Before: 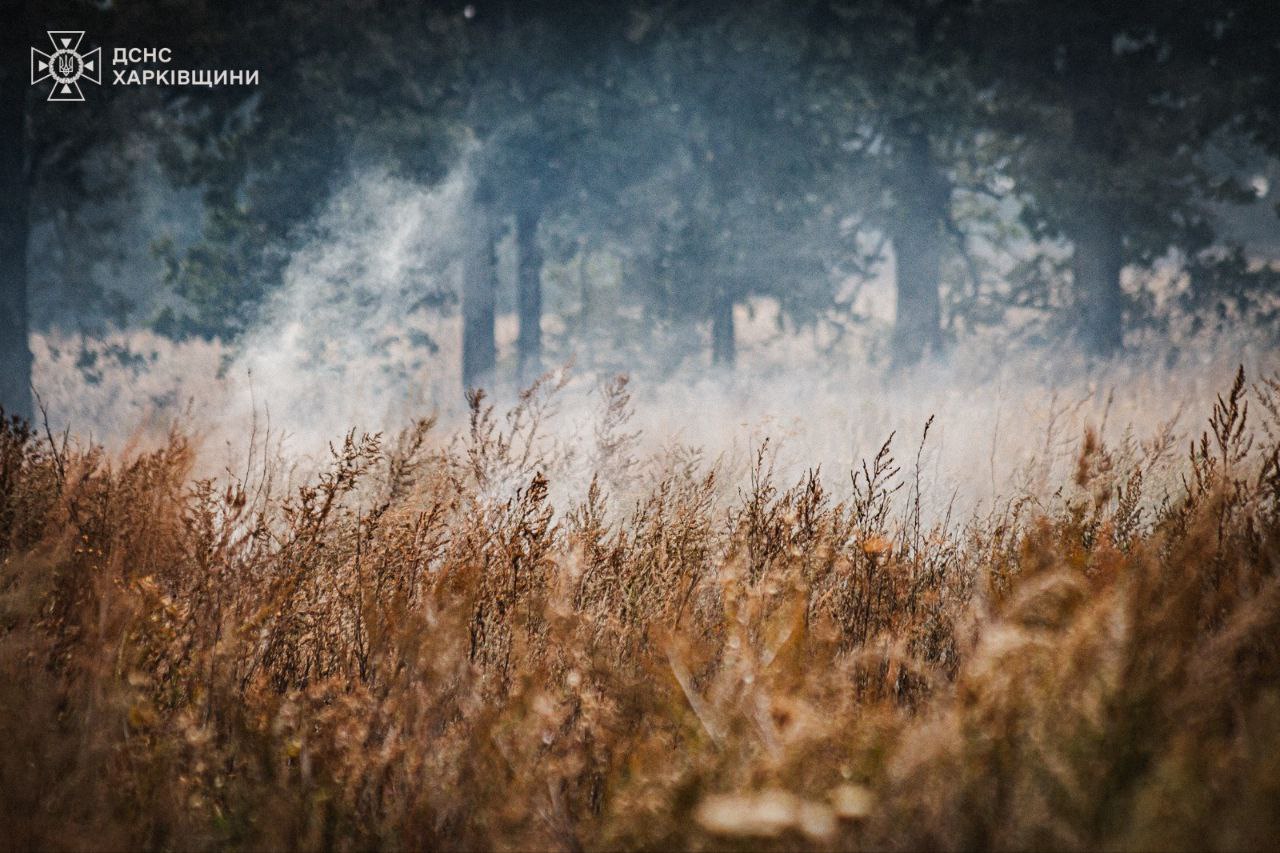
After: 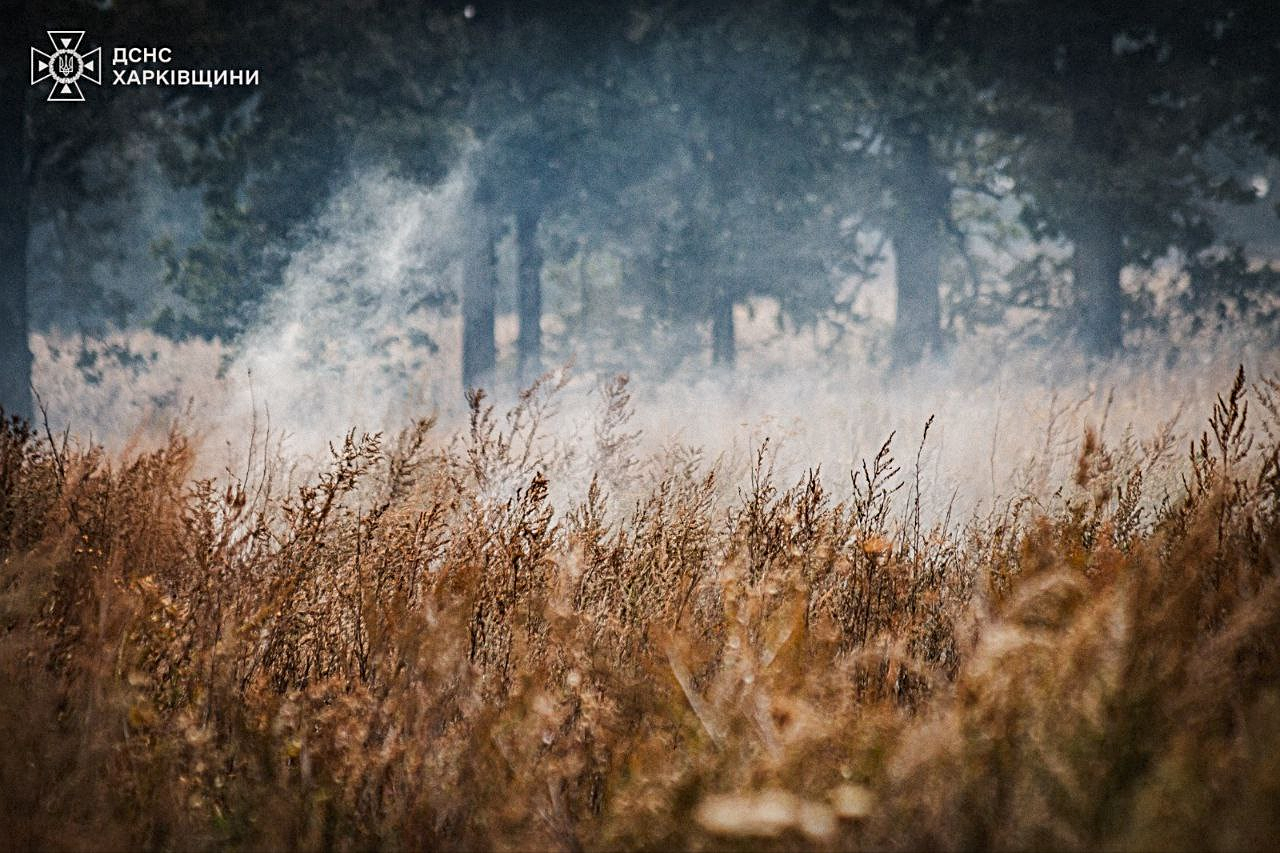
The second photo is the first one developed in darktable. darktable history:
exposure: black level correction 0.001, compensate highlight preservation false
sharpen: radius 2.167, amount 0.381, threshold 0
